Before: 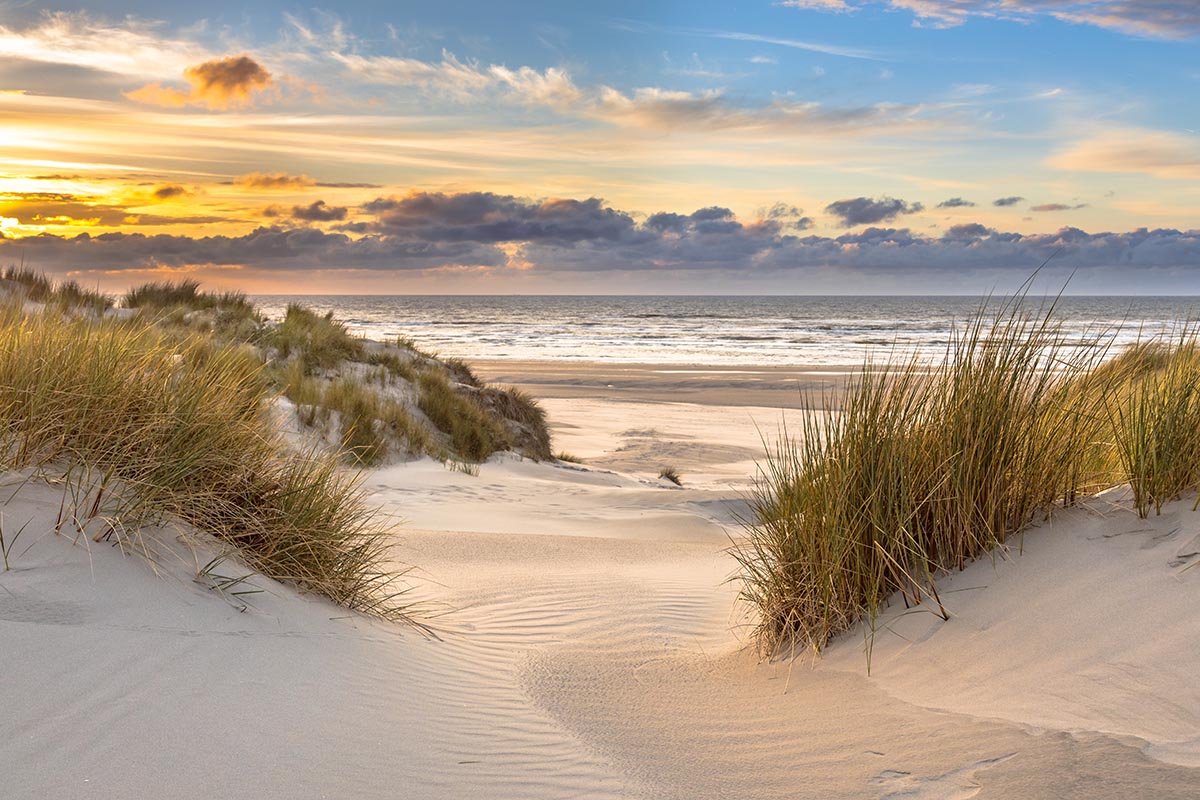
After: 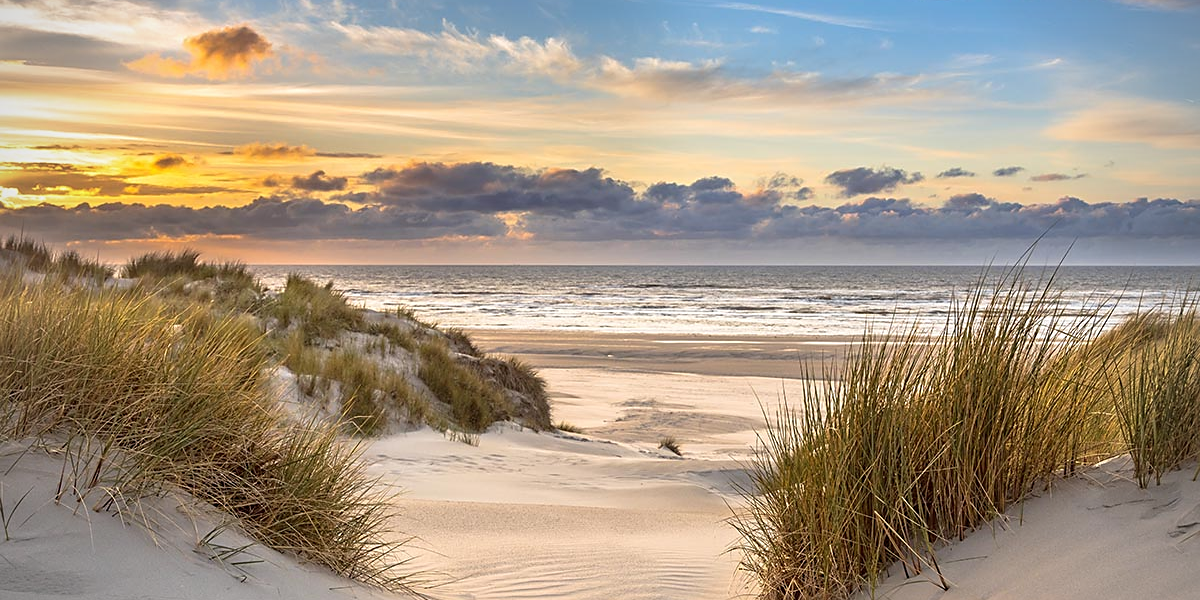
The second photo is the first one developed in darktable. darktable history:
vignetting: on, module defaults
sharpen: radius 1.864, amount 0.398, threshold 1.271
crop: top 3.857%, bottom 21.132%
